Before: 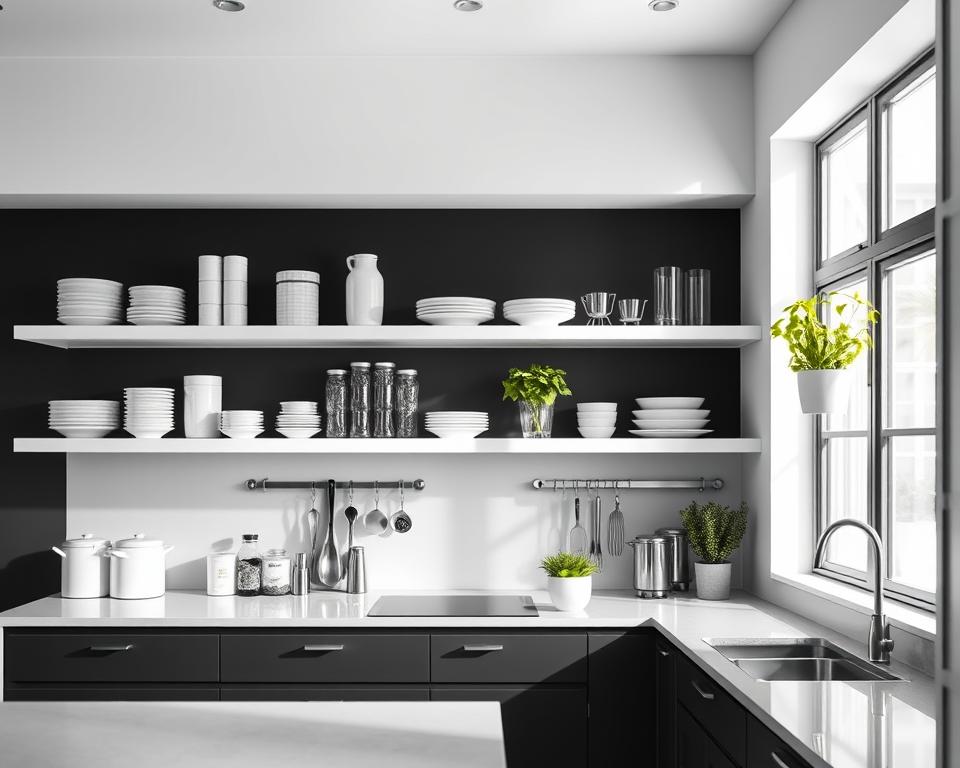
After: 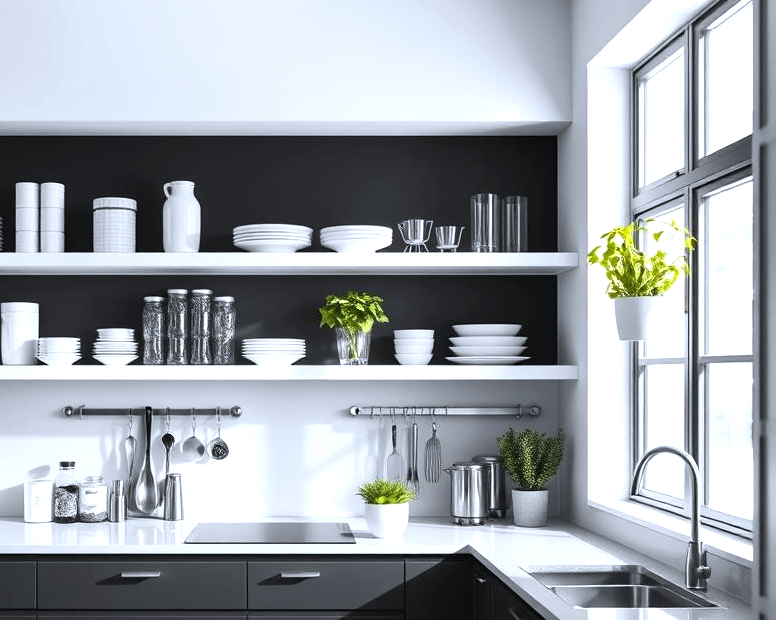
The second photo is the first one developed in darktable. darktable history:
crop: left 19.159%, top 9.58%, bottom 9.58%
exposure: exposure 0.367 EV, compensate highlight preservation false
white balance: red 0.954, blue 1.079
